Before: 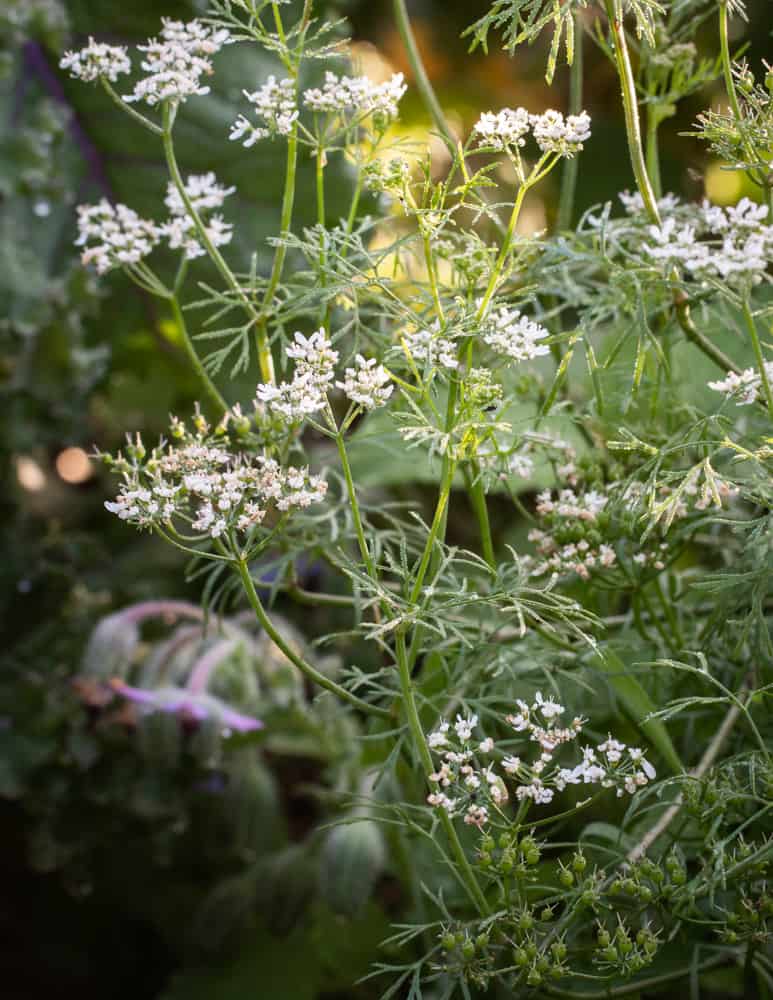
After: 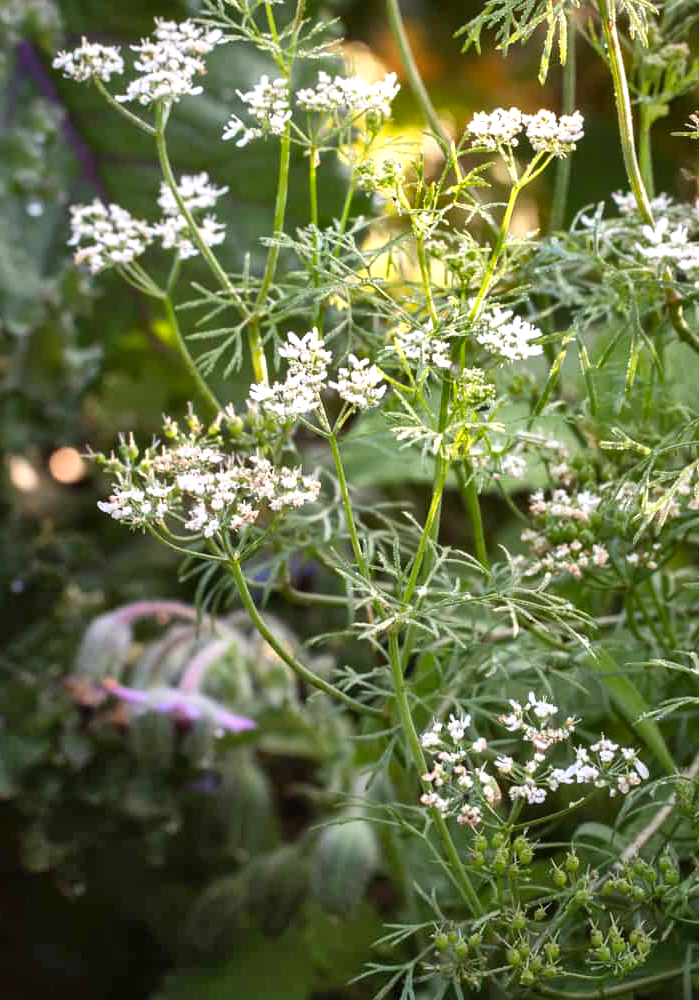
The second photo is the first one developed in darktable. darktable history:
crop and rotate: left 1.015%, right 8.522%
exposure: exposure 0.6 EV, compensate highlight preservation false
shadows and highlights: white point adjustment -3.69, highlights -63.83, soften with gaussian
